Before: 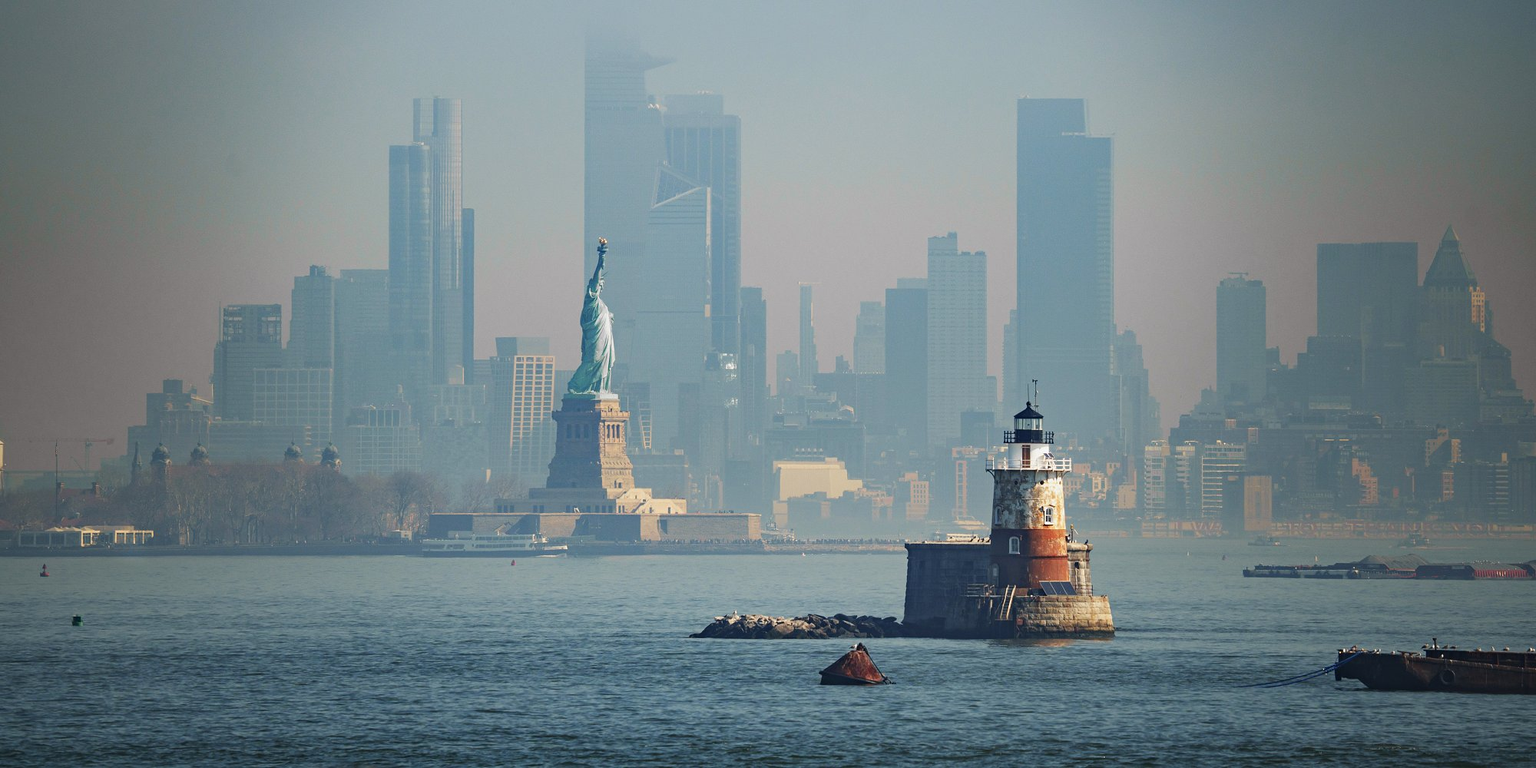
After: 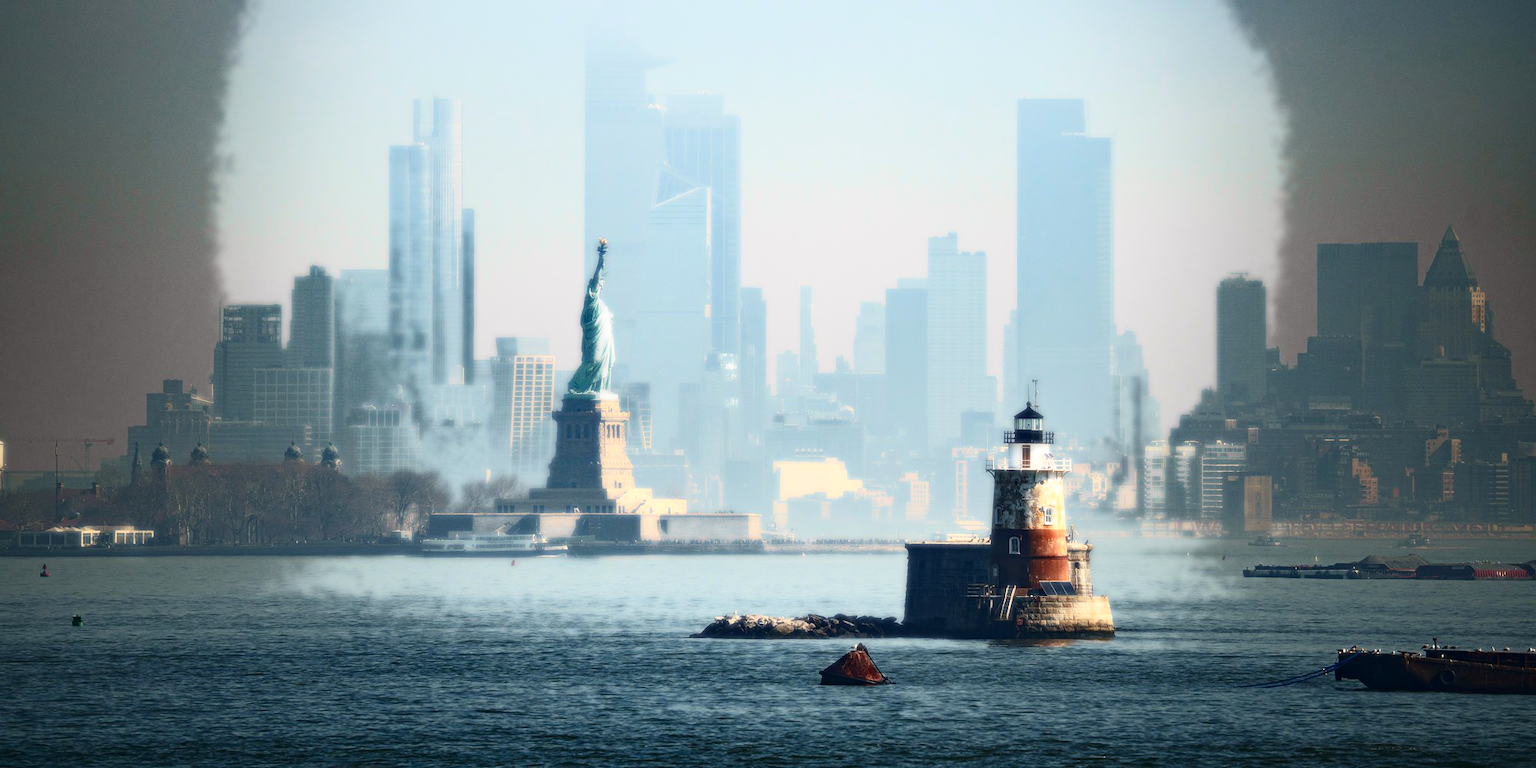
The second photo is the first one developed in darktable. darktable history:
bloom: size 0%, threshold 54.82%, strength 8.31%
contrast brightness saturation: contrast 0.2, brightness -0.11, saturation 0.1
